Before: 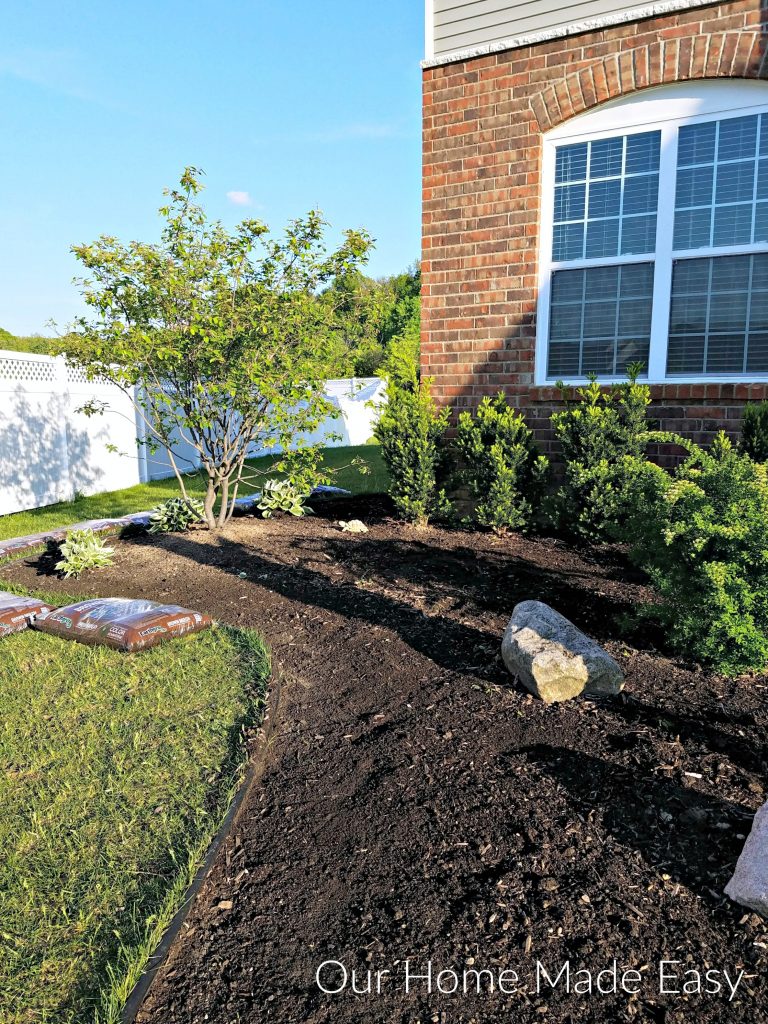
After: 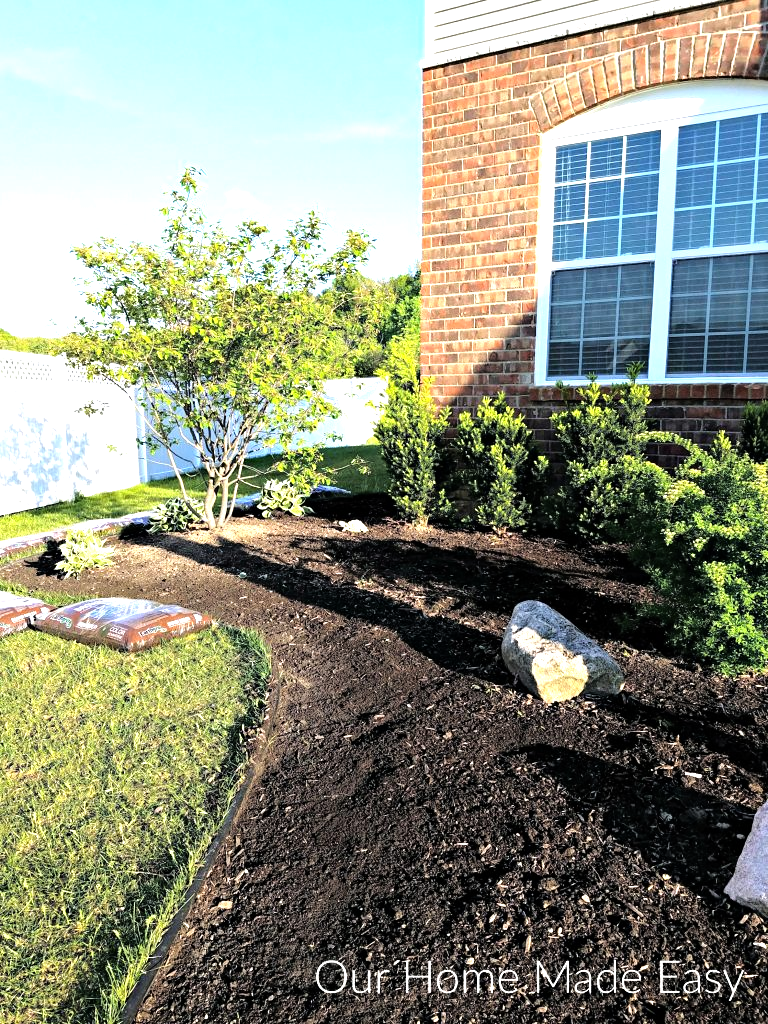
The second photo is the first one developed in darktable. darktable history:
tone equalizer: -8 EV -1.08 EV, -7 EV -1.05 EV, -6 EV -0.849 EV, -5 EV -0.61 EV, -3 EV 0.56 EV, -2 EV 0.876 EV, -1 EV 0.991 EV, +0 EV 1.06 EV, mask exposure compensation -0.49 EV
